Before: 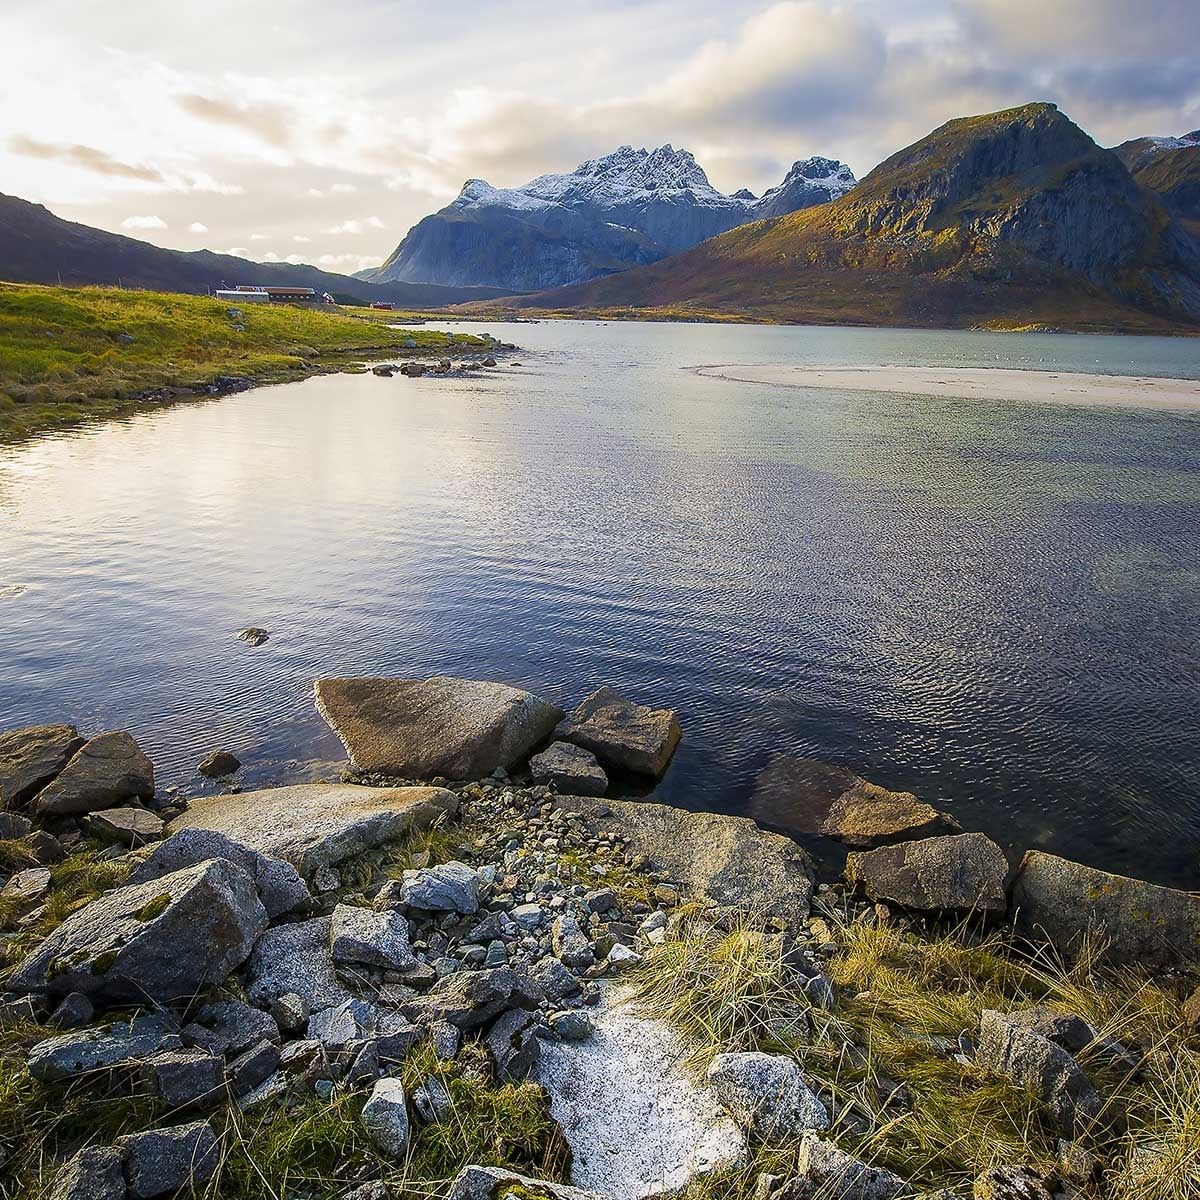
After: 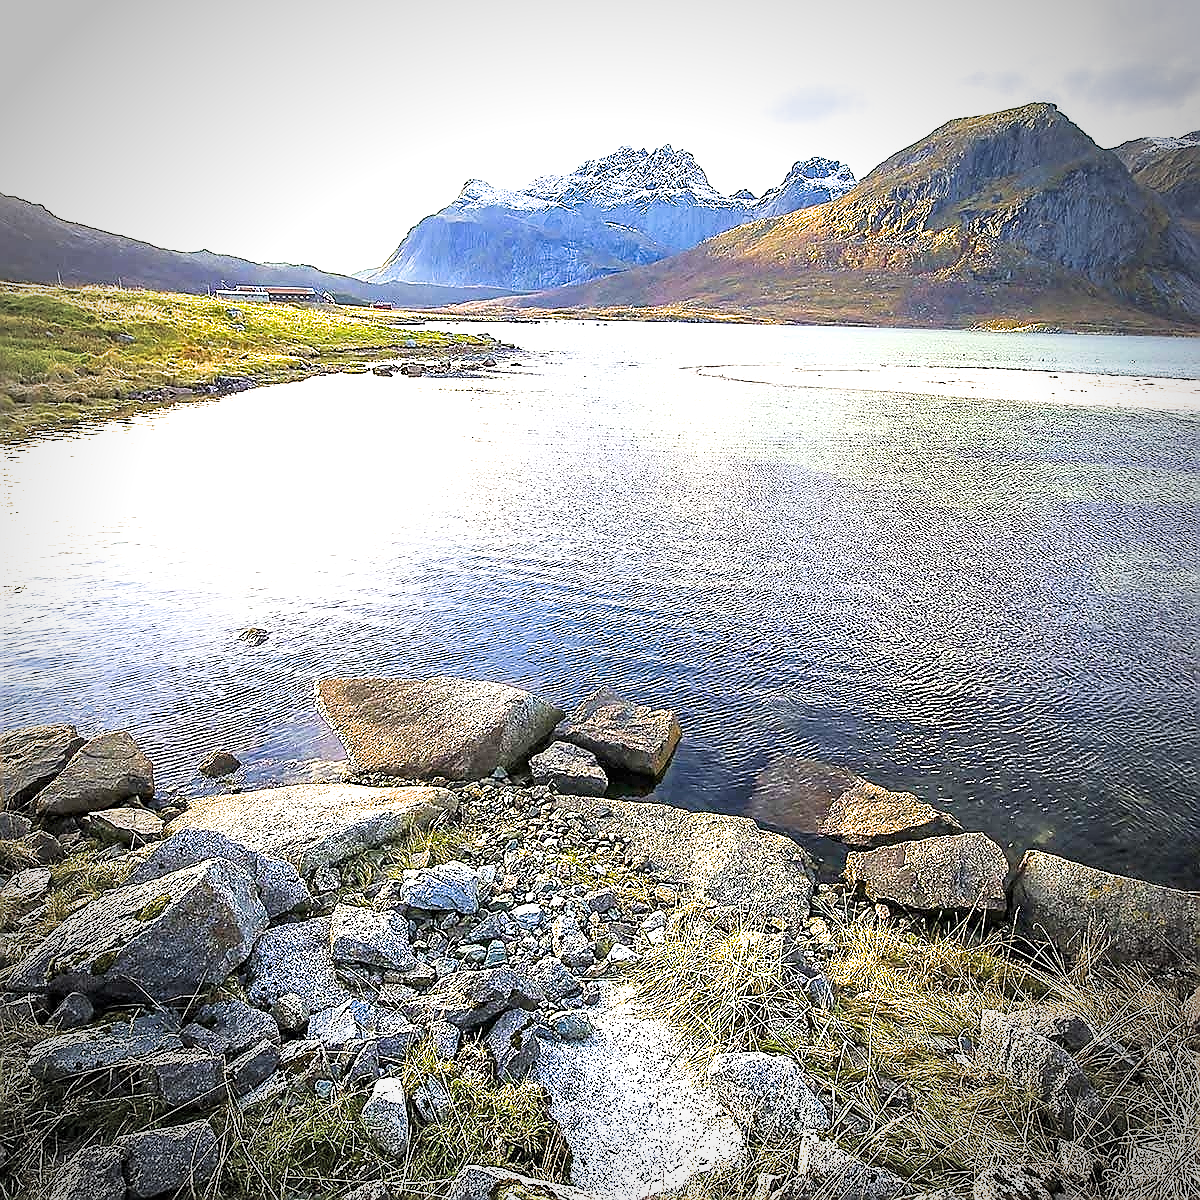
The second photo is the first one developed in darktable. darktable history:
exposure: black level correction 0, exposure 1.959 EV, compensate highlight preservation false
sharpen: radius 1.374, amount 1.261, threshold 0.637
vignetting: saturation -0.65
filmic rgb: black relative exposure -9.54 EV, white relative exposure 3.03 EV, hardness 6.12
